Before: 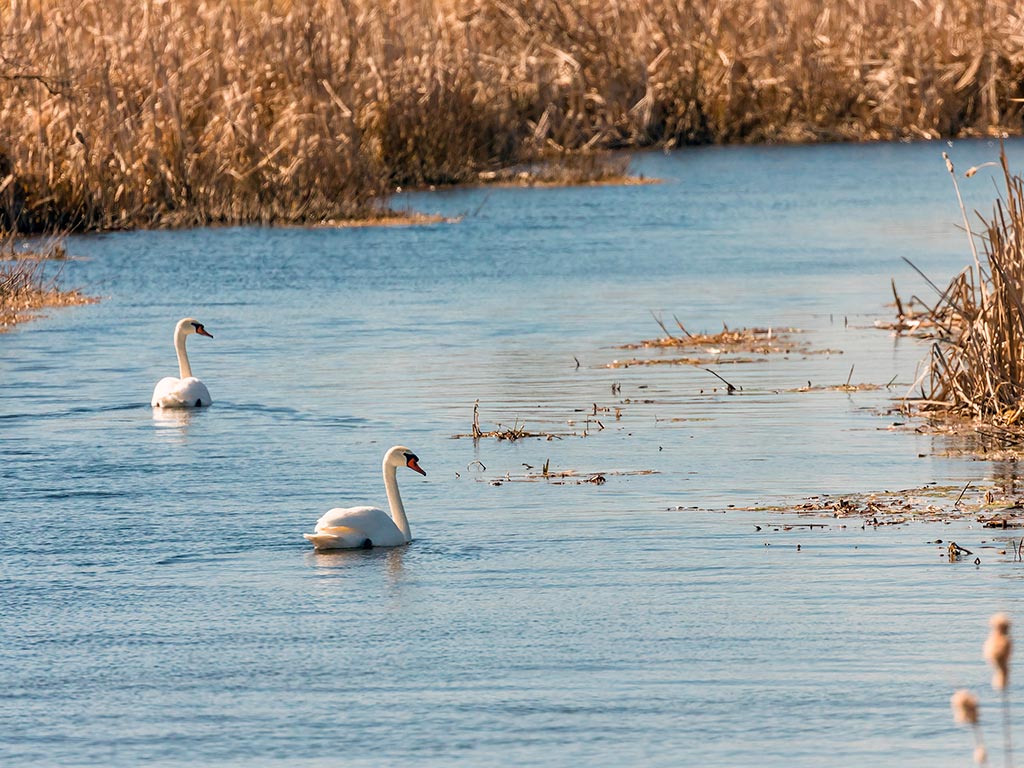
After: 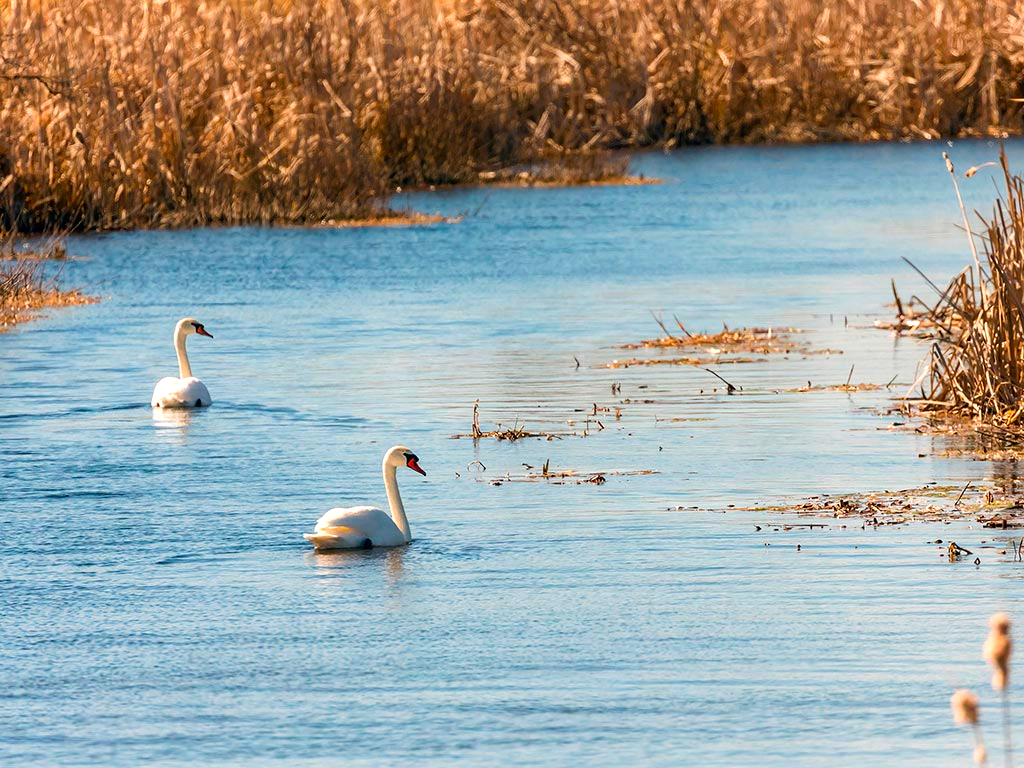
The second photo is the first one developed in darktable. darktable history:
tone equalizer: -8 EV -0.001 EV, -7 EV 0.001 EV, -6 EV -0.002 EV, -5 EV -0.003 EV, -4 EV -0.062 EV, -3 EV -0.222 EV, -2 EV -0.267 EV, -1 EV 0.105 EV, +0 EV 0.303 EV
color correction: saturation 1.34
